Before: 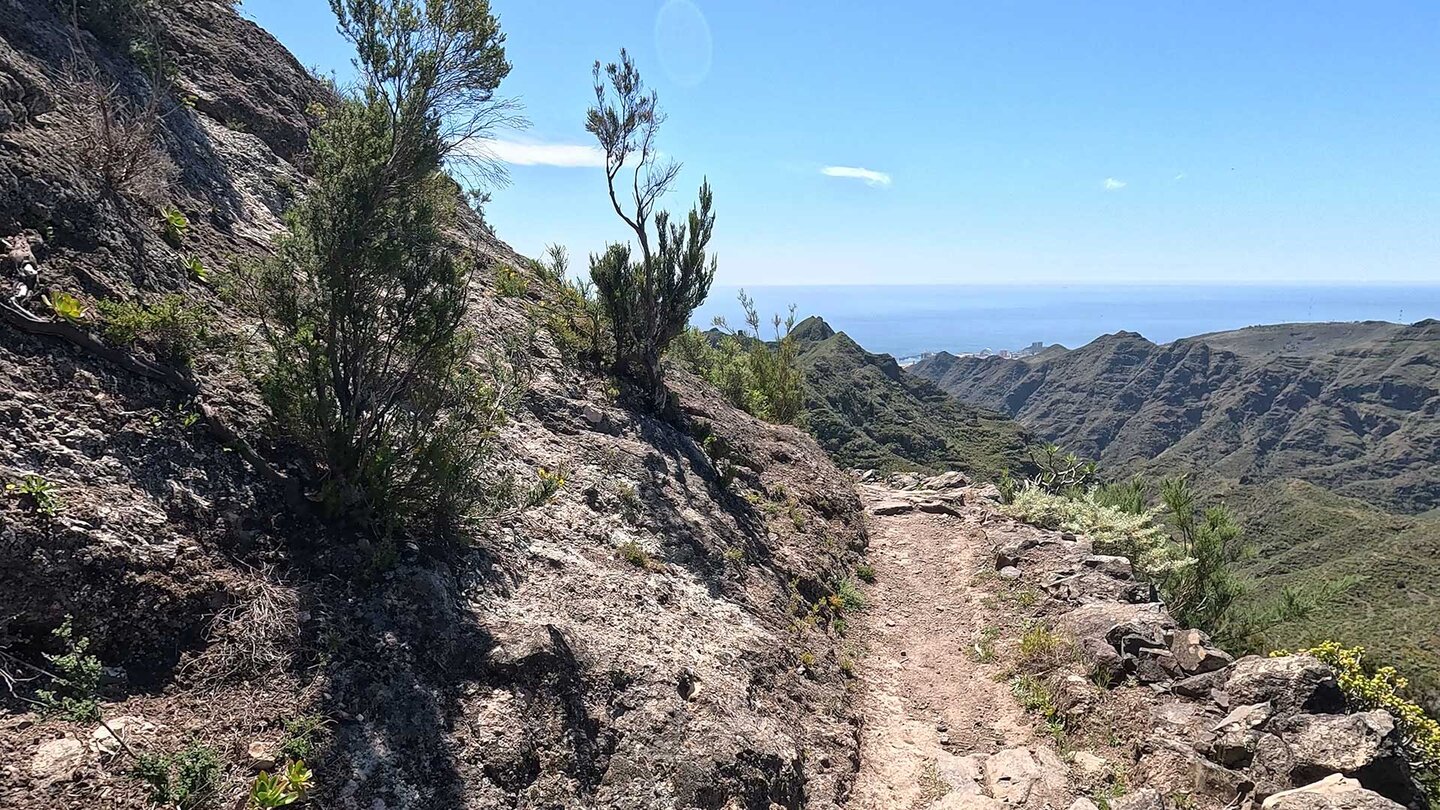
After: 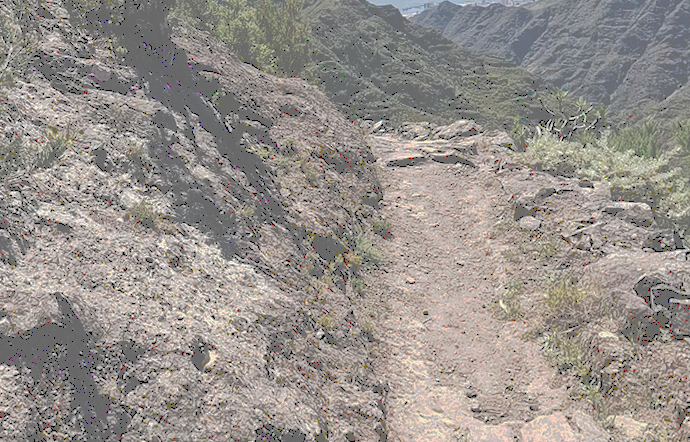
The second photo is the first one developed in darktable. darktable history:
tone curve: curves: ch0 [(0, 0) (0.003, 0.43) (0.011, 0.433) (0.025, 0.434) (0.044, 0.436) (0.069, 0.439) (0.1, 0.442) (0.136, 0.446) (0.177, 0.449) (0.224, 0.454) (0.277, 0.462) (0.335, 0.488) (0.399, 0.524) (0.468, 0.566) (0.543, 0.615) (0.623, 0.666) (0.709, 0.718) (0.801, 0.761) (0.898, 0.801) (1, 1)], preserve colors none
crop: left 34.479%, top 38.822%, right 13.718%, bottom 5.172%
rotate and perspective: rotation -1.68°, lens shift (vertical) -0.146, crop left 0.049, crop right 0.912, crop top 0.032, crop bottom 0.96
